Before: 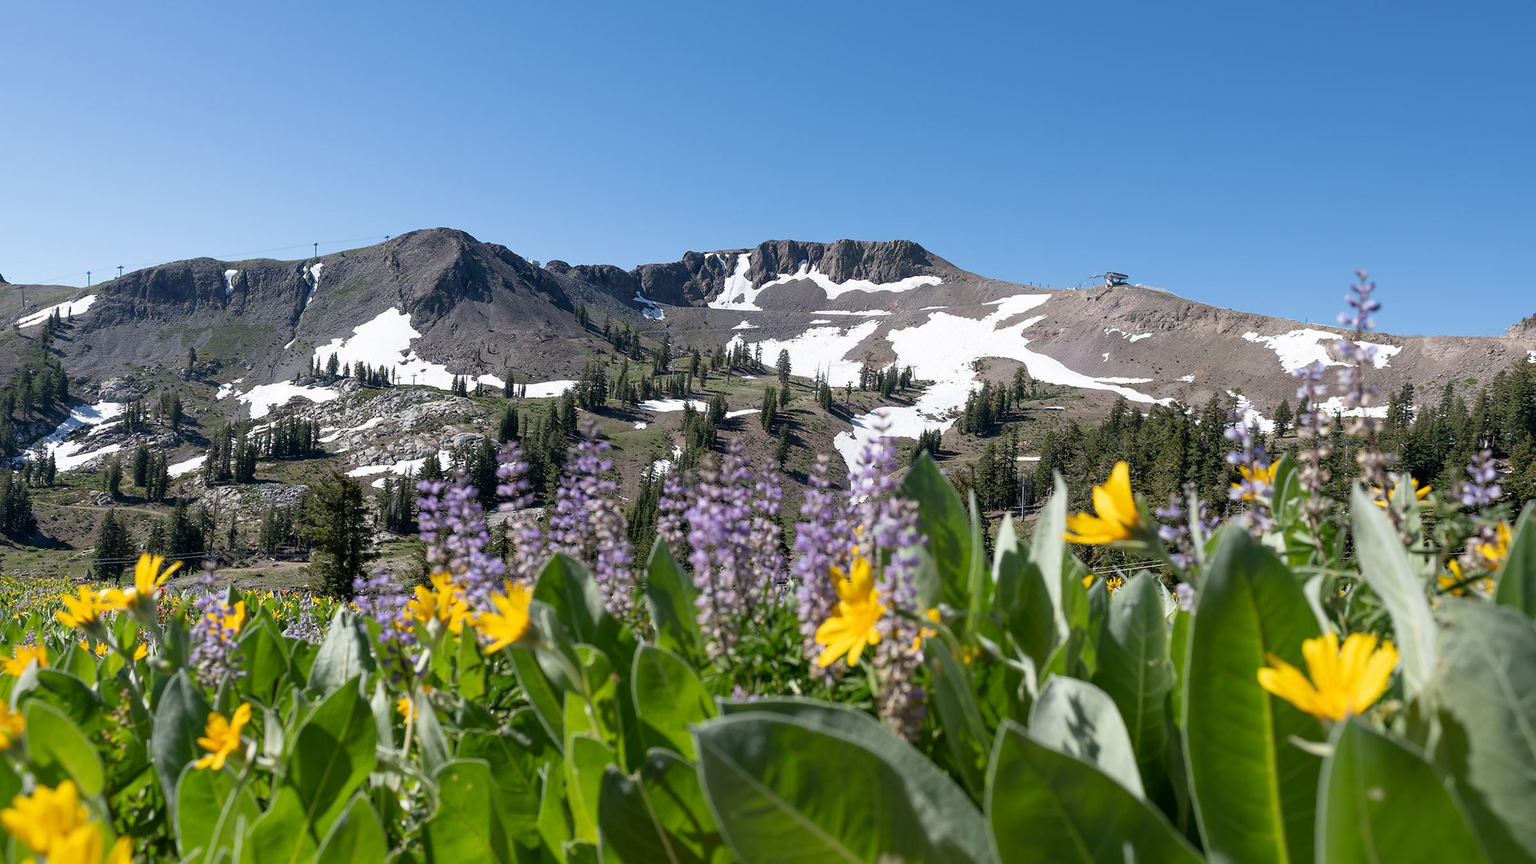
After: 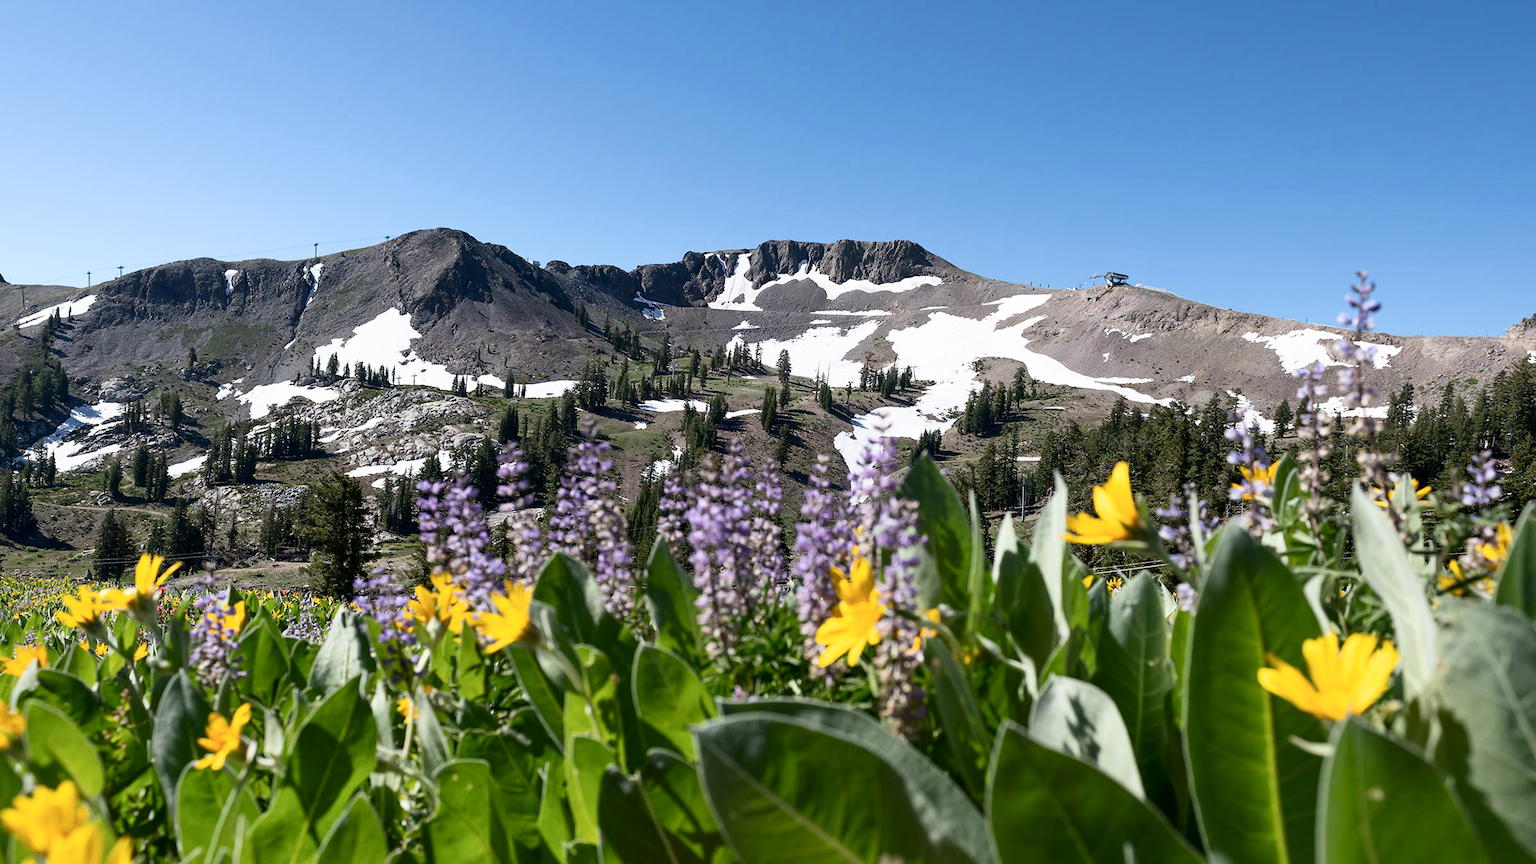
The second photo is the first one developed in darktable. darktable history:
contrast brightness saturation: contrast 0.223
